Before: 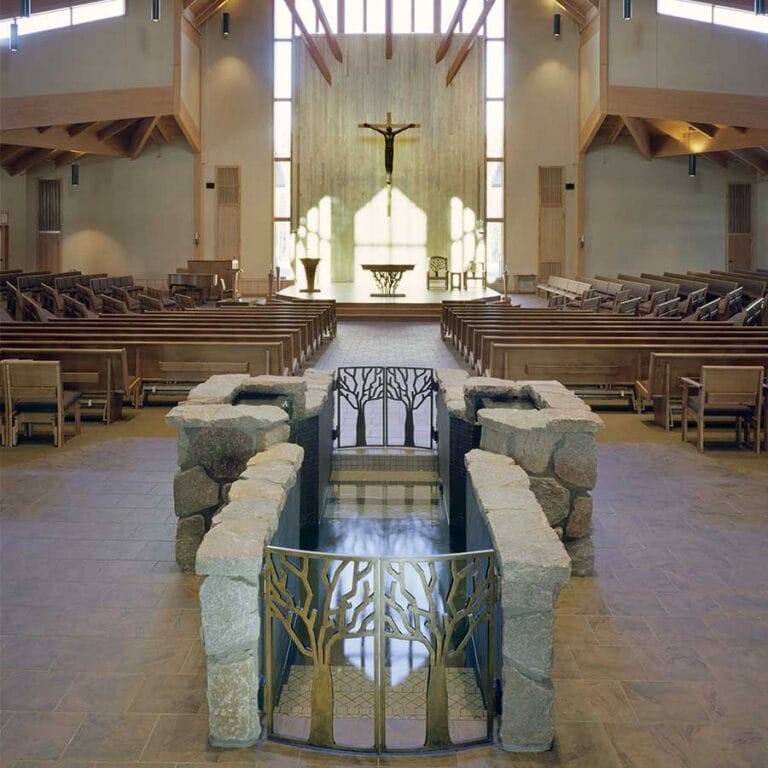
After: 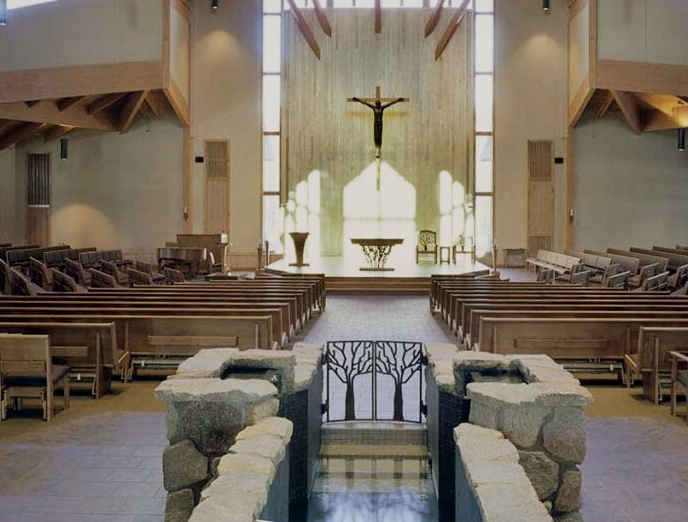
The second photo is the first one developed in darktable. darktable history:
crop: left 1.509%, top 3.452%, right 7.696%, bottom 28.452%
local contrast: mode bilateral grid, contrast 20, coarseness 50, detail 120%, midtone range 0.2
filmic rgb: black relative exposure -16 EV, white relative exposure 4.97 EV, hardness 6.25
